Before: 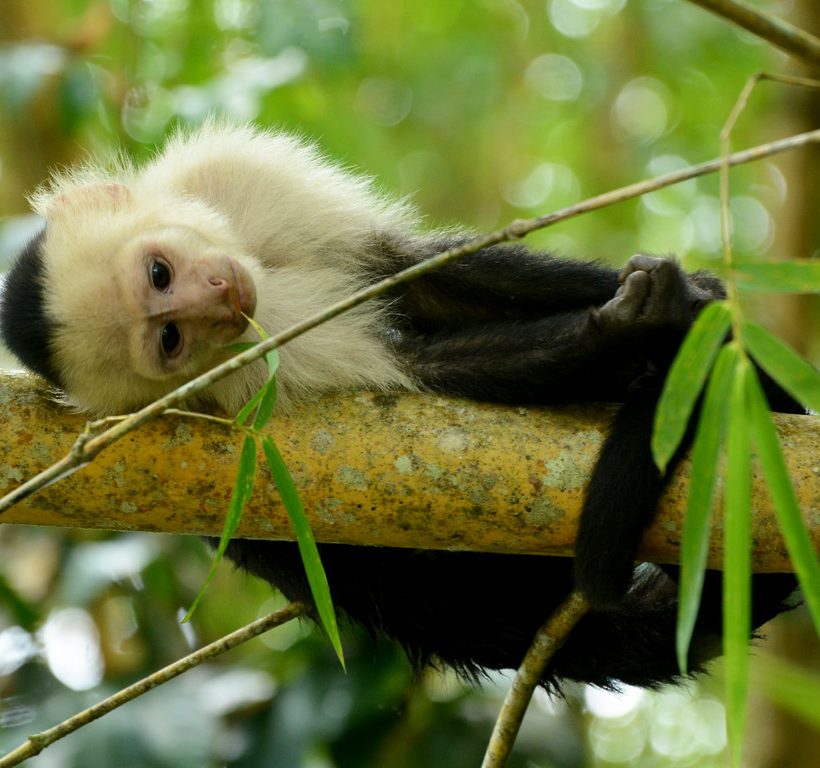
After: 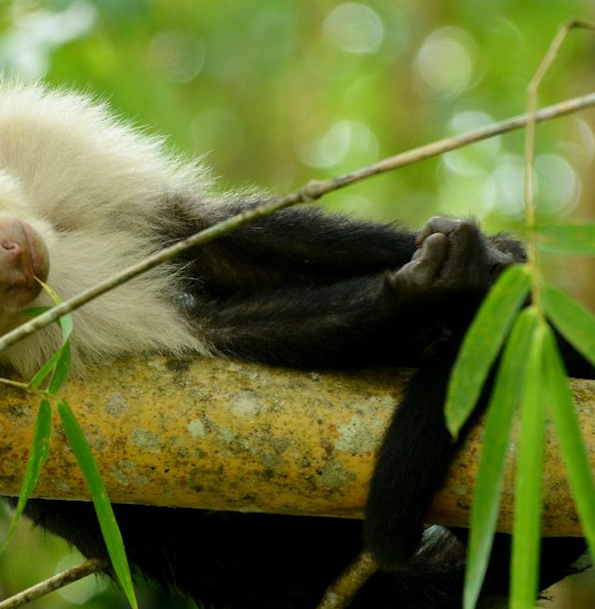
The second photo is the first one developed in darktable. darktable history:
crop: left 23.095%, top 5.827%, bottom 11.854%
rotate and perspective: rotation 0.074°, lens shift (vertical) 0.096, lens shift (horizontal) -0.041, crop left 0.043, crop right 0.952, crop top 0.024, crop bottom 0.979
